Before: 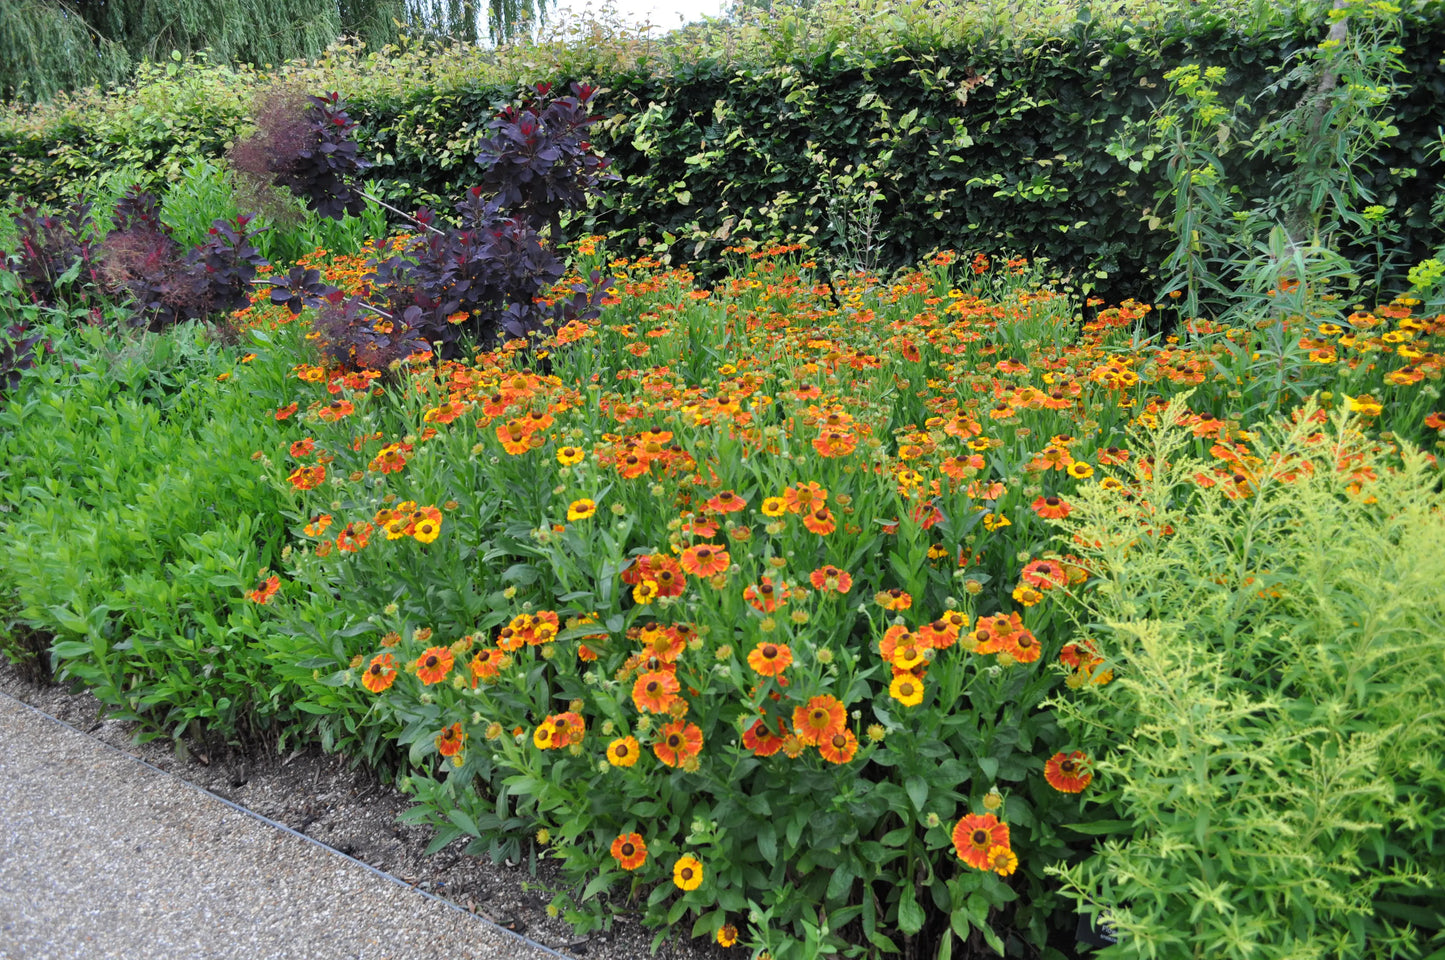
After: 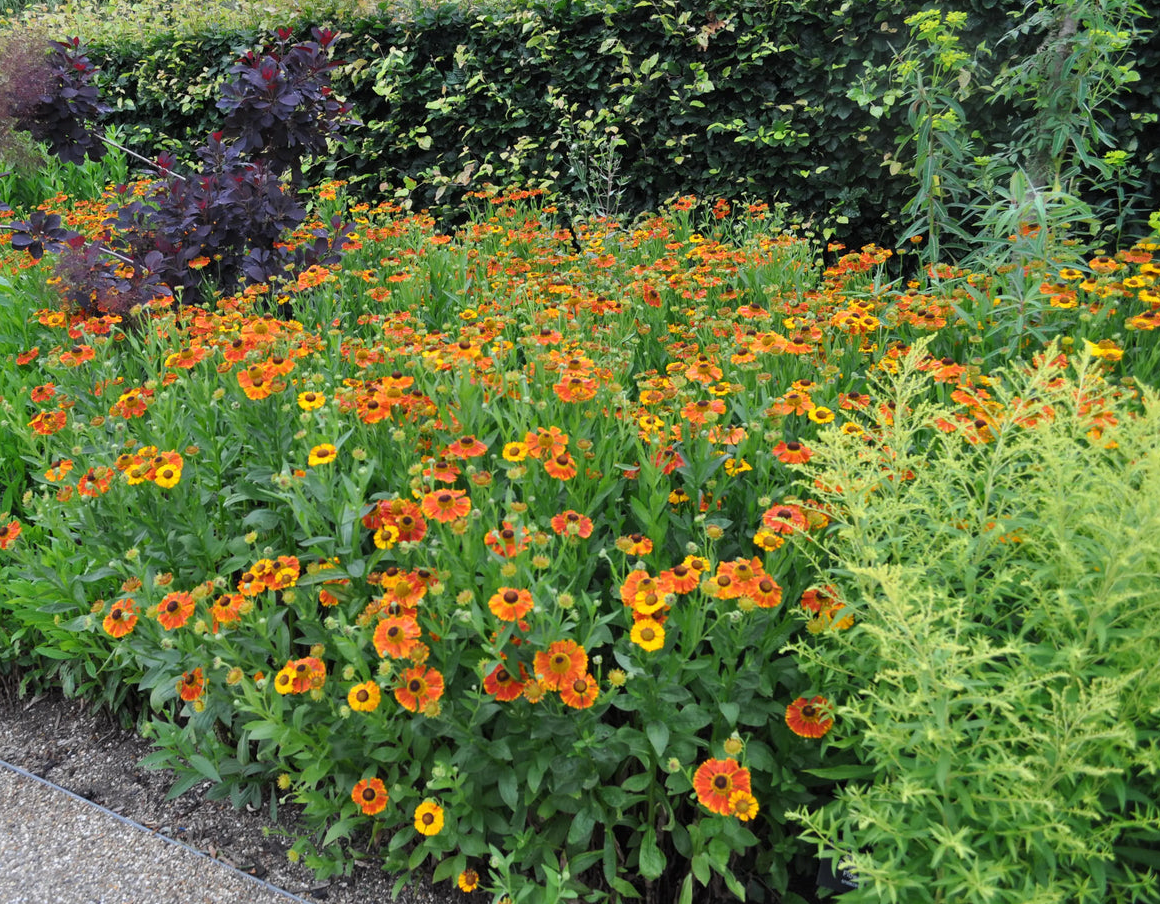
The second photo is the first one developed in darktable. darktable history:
crop and rotate: left 17.959%, top 5.771%, right 1.742%
local contrast: mode bilateral grid, contrast 15, coarseness 36, detail 105%, midtone range 0.2
